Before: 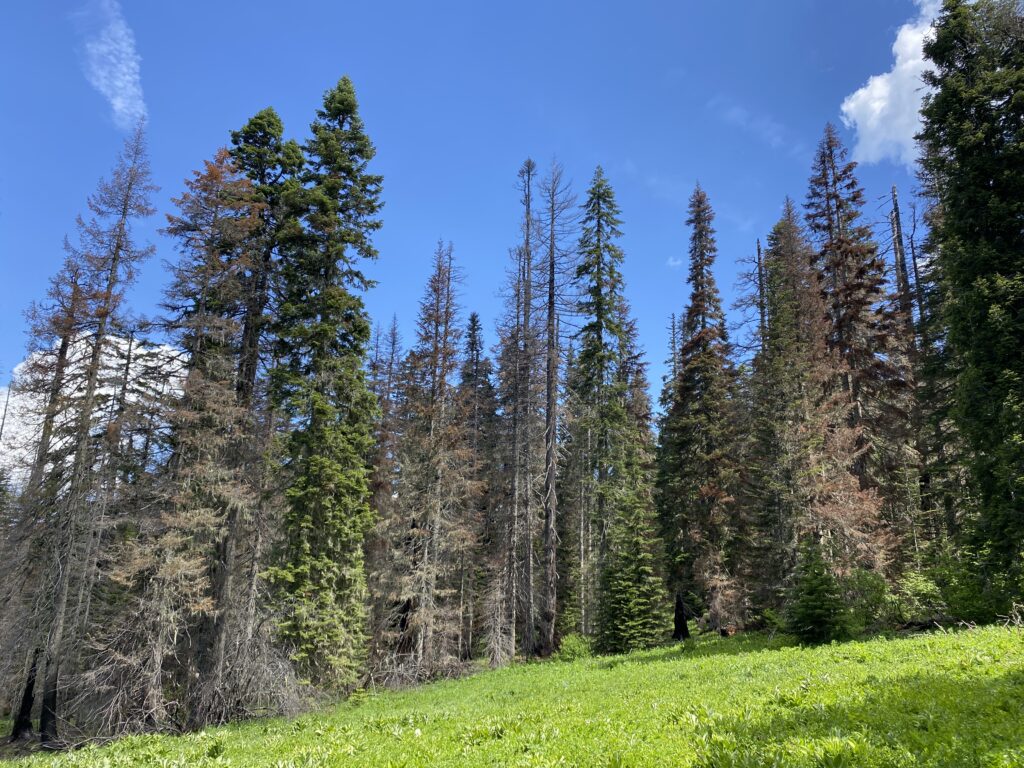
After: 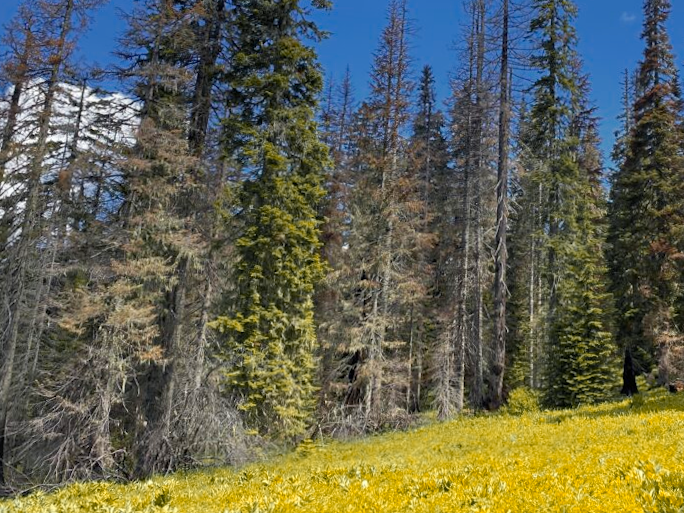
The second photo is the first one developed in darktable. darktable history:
crop and rotate: angle -0.82°, left 3.85%, top 31.828%, right 27.992%
color zones: curves: ch0 [(0, 0.499) (0.143, 0.5) (0.286, 0.5) (0.429, 0.476) (0.571, 0.284) (0.714, 0.243) (0.857, 0.449) (1, 0.499)]; ch1 [(0, 0.532) (0.143, 0.645) (0.286, 0.696) (0.429, 0.211) (0.571, 0.504) (0.714, 0.493) (0.857, 0.495) (1, 0.532)]; ch2 [(0, 0.5) (0.143, 0.5) (0.286, 0.427) (0.429, 0.324) (0.571, 0.5) (0.714, 0.5) (0.857, 0.5) (1, 0.5)]
